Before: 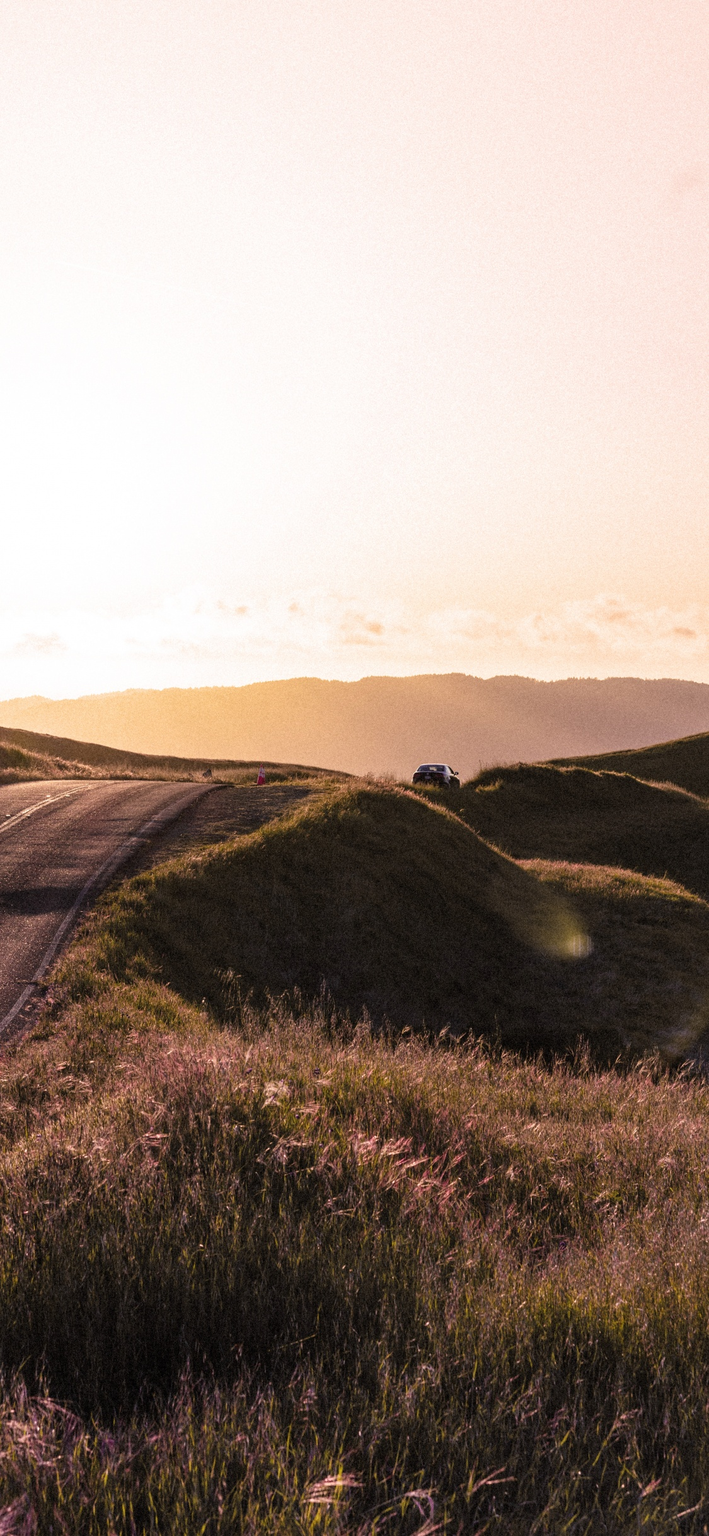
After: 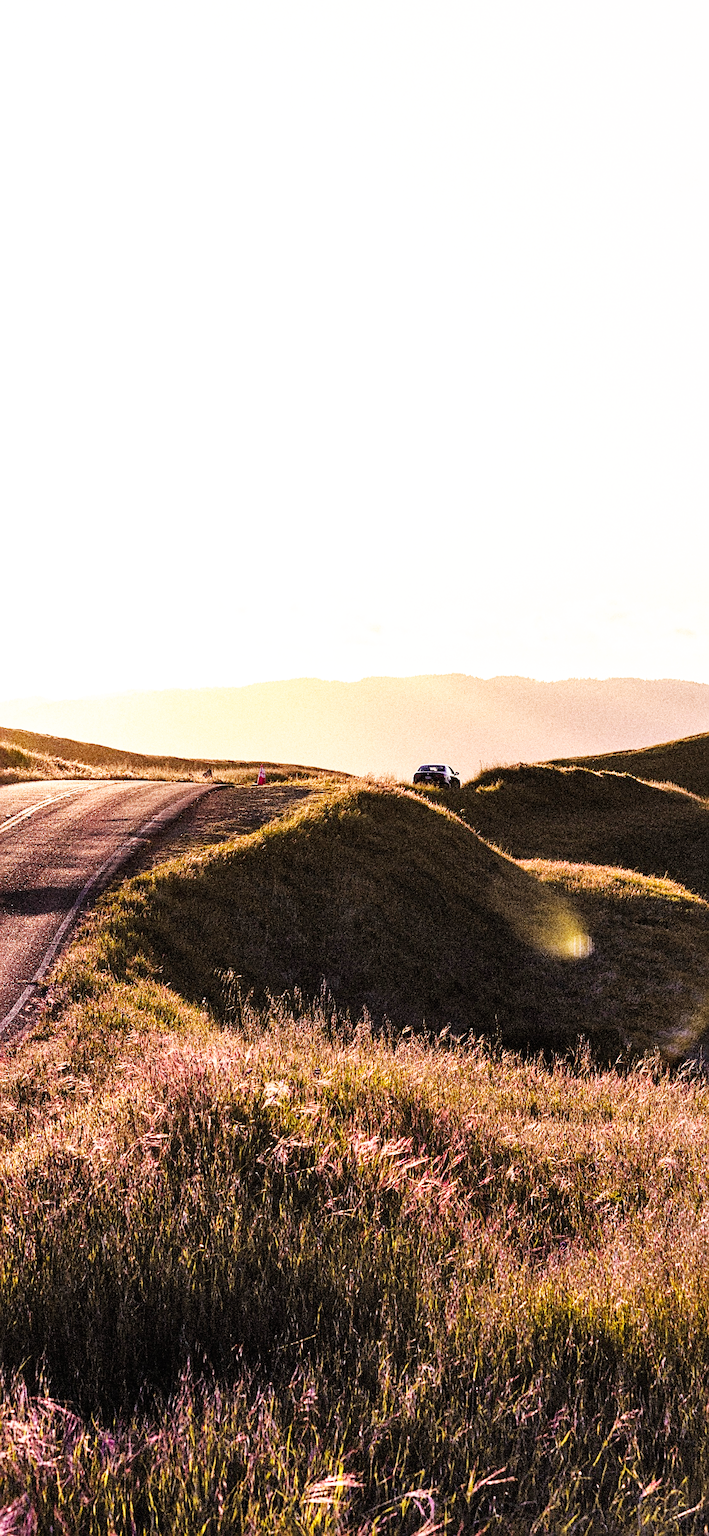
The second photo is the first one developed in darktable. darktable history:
shadows and highlights: shadows 36.7, highlights -27.55, soften with gaussian
exposure: exposure 0.201 EV, compensate exposure bias true, compensate highlight preservation false
base curve: curves: ch0 [(0, 0) (0.007, 0.004) (0.027, 0.03) (0.046, 0.07) (0.207, 0.54) (0.442, 0.872) (0.673, 0.972) (1, 1)], preserve colors none
sharpen: on, module defaults
